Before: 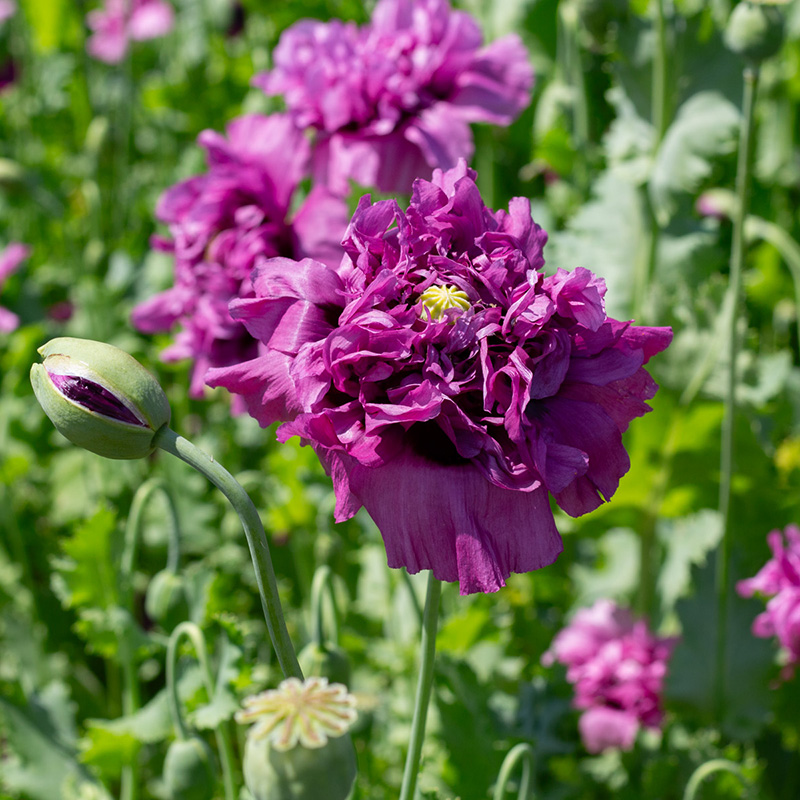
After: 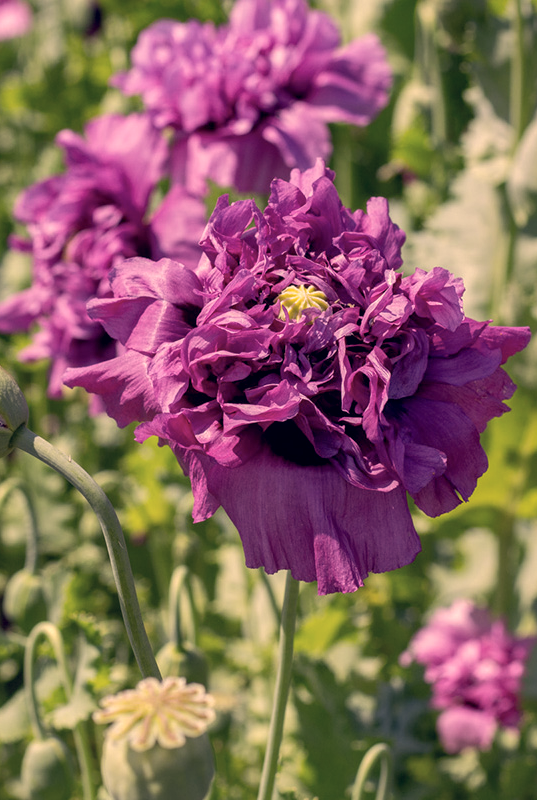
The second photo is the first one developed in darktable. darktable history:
shadows and highlights: on, module defaults
crop and rotate: left 17.774%, right 15.086%
local contrast: detail 130%
color correction: highlights a* 20.34, highlights b* 27.58, shadows a* 3.34, shadows b* -16.5, saturation 0.73
